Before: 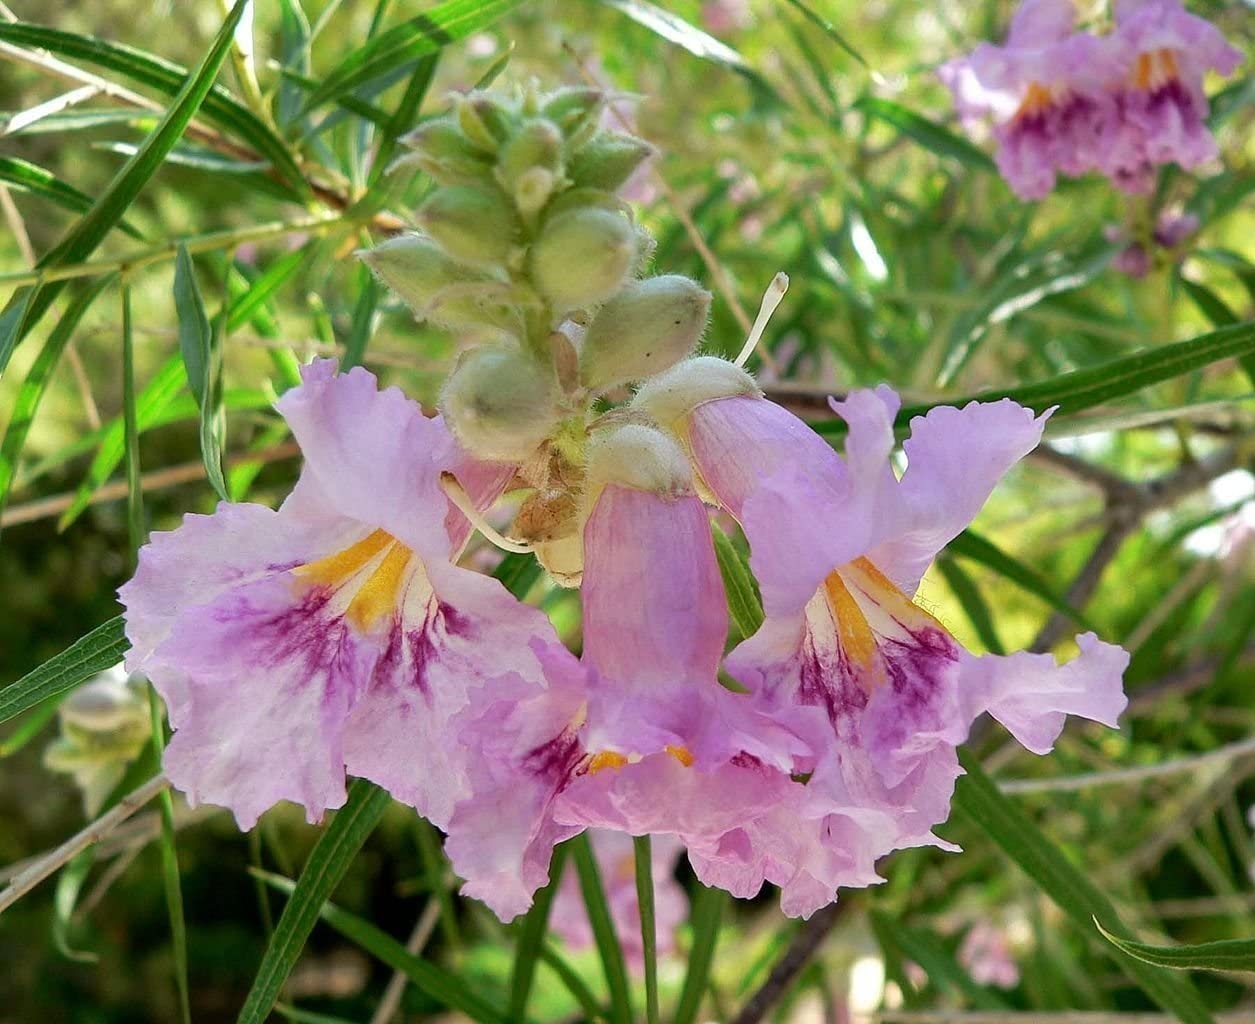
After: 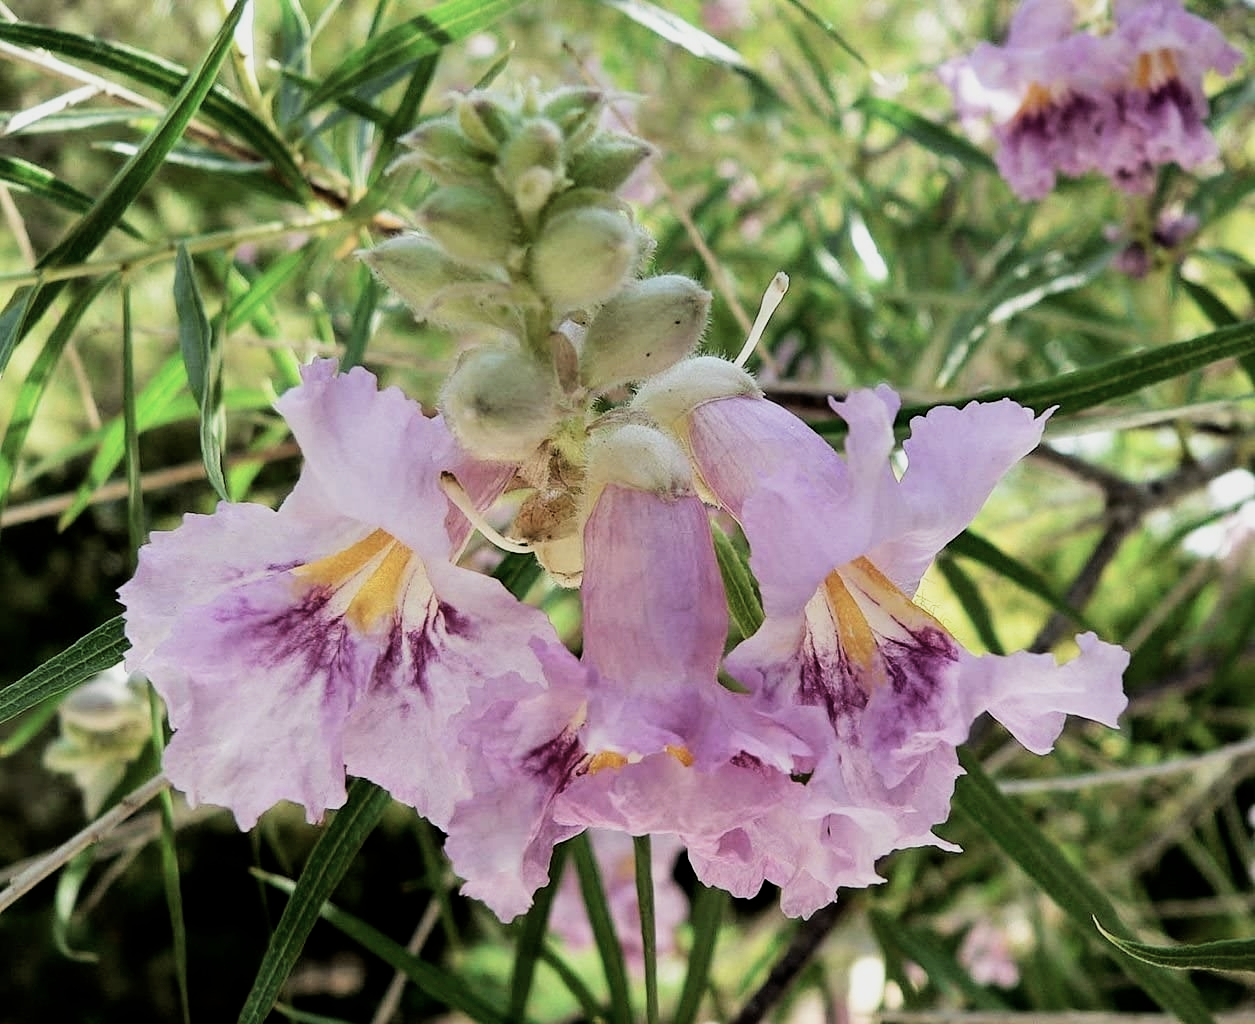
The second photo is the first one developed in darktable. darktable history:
contrast brightness saturation: contrast 0.06, brightness -0.01, saturation -0.23
exposure: black level correction 0, compensate exposure bias true, compensate highlight preservation false
filmic rgb: black relative exposure -5 EV, white relative exposure 3.5 EV, hardness 3.19, contrast 1.4, highlights saturation mix -50%
